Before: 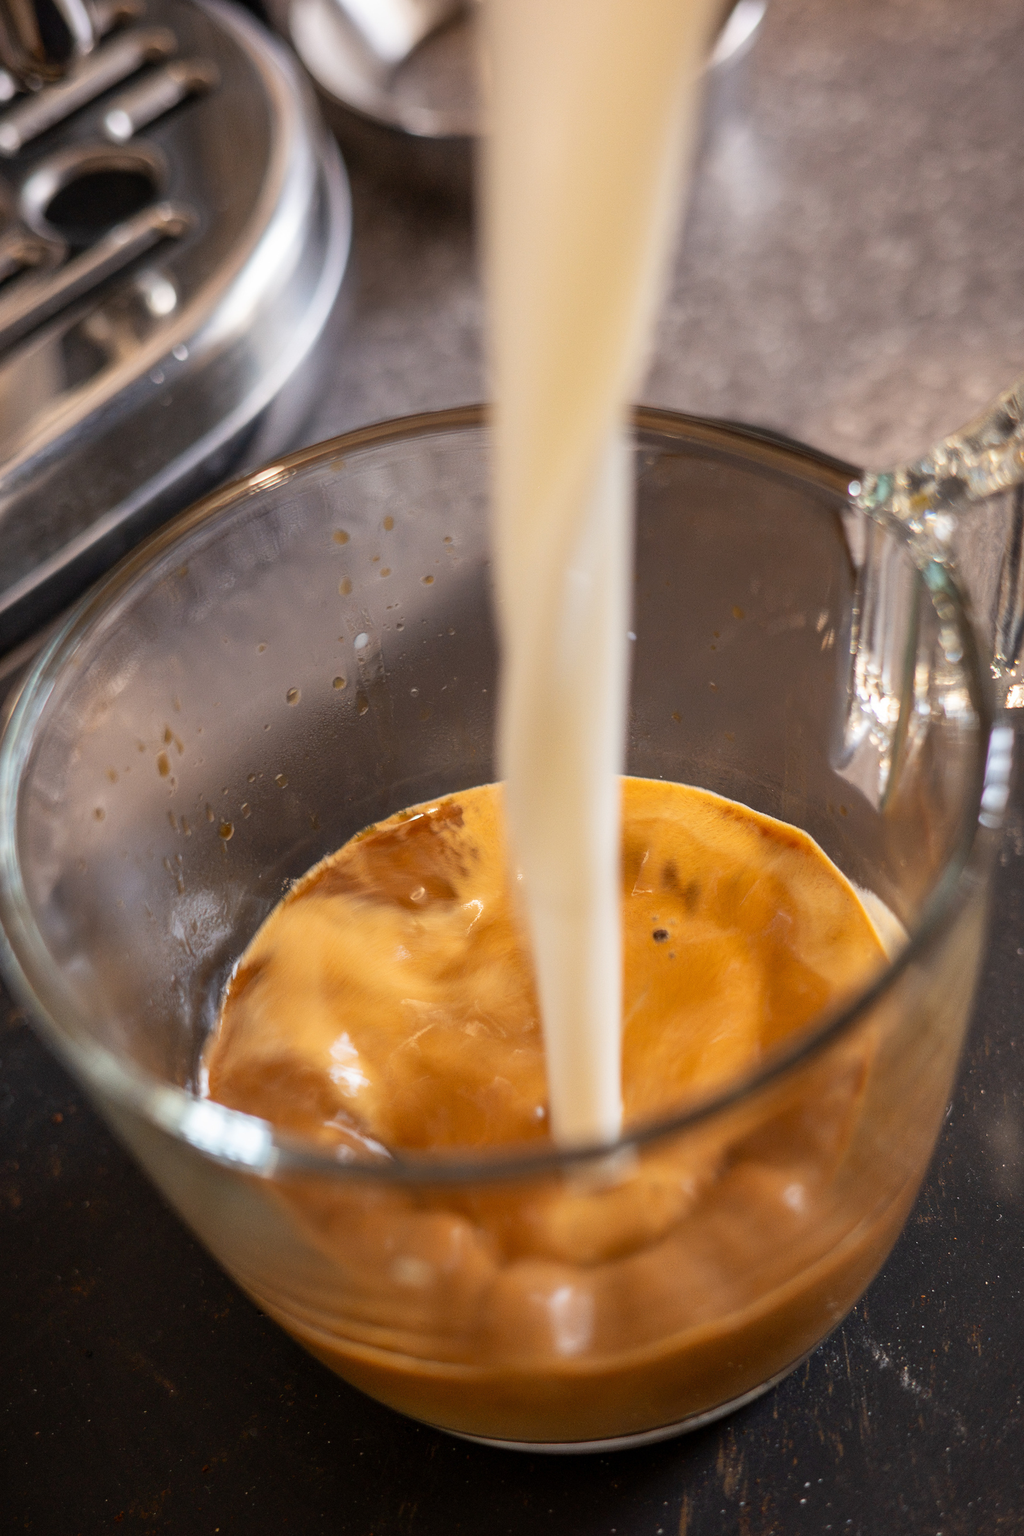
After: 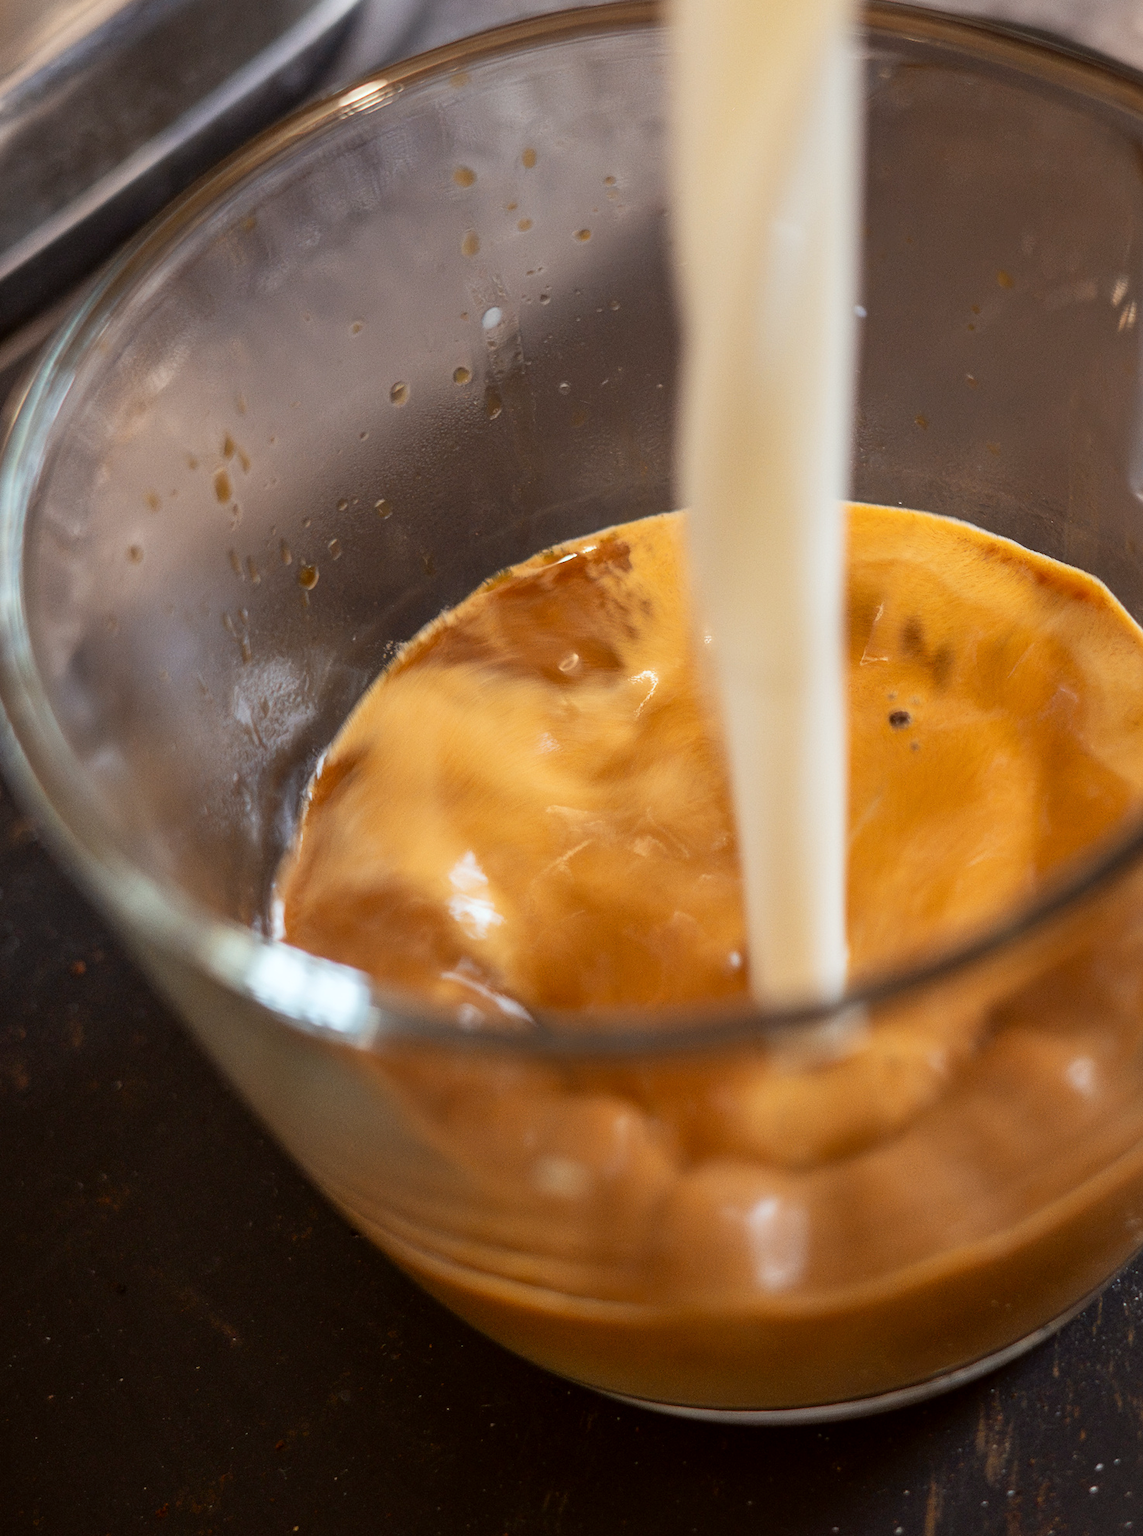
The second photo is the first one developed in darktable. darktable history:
color correction: highlights a* -2.73, highlights b* -2.09, shadows a* 2.41, shadows b* 2.73
crop: top 26.531%, right 17.959%
